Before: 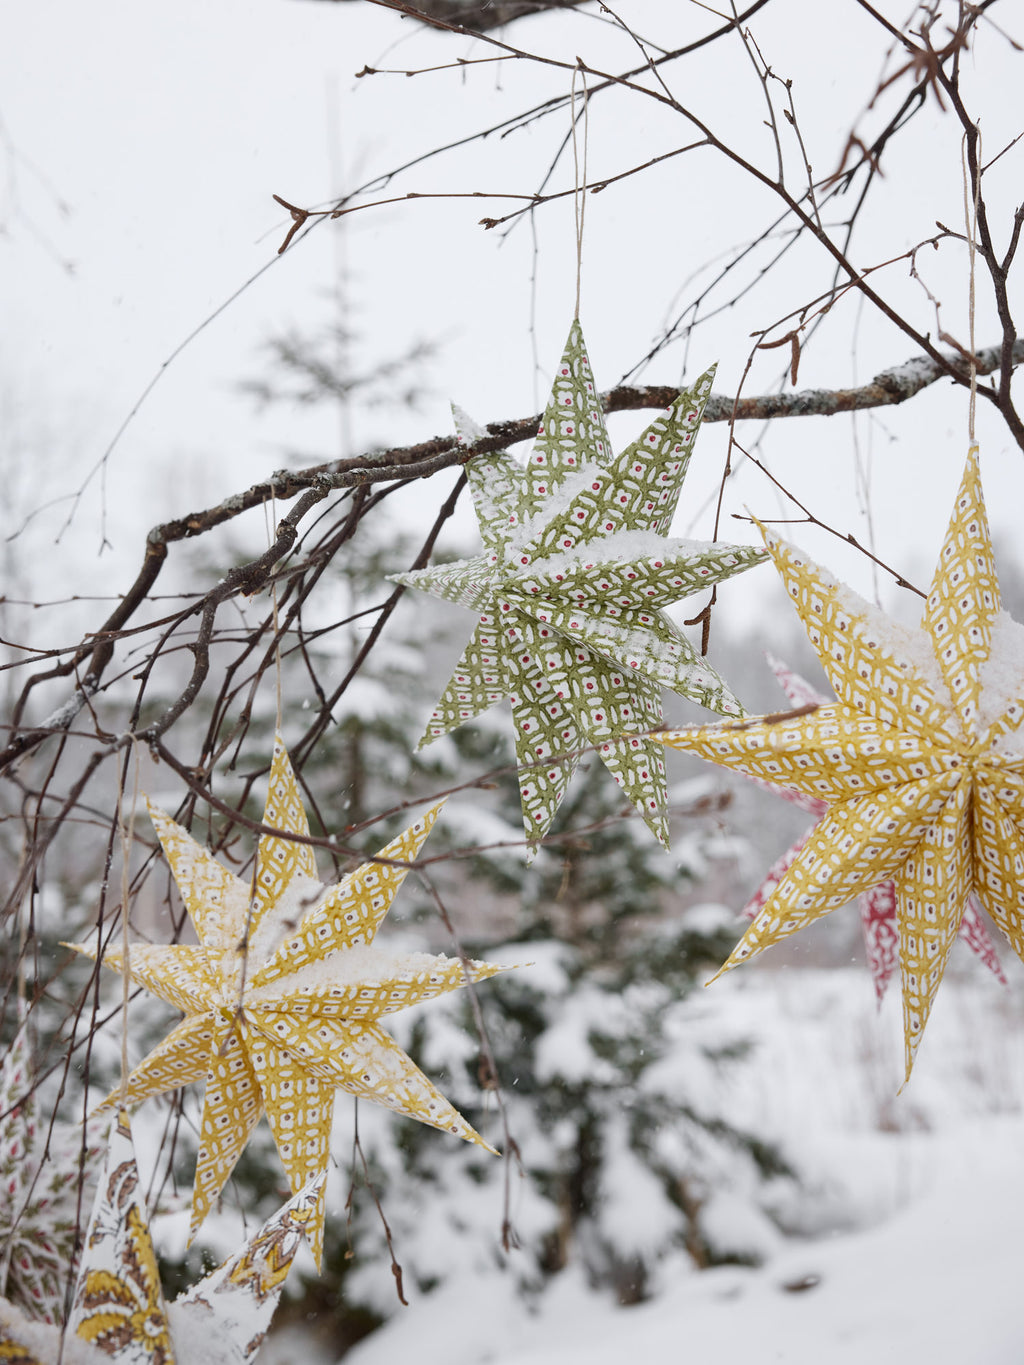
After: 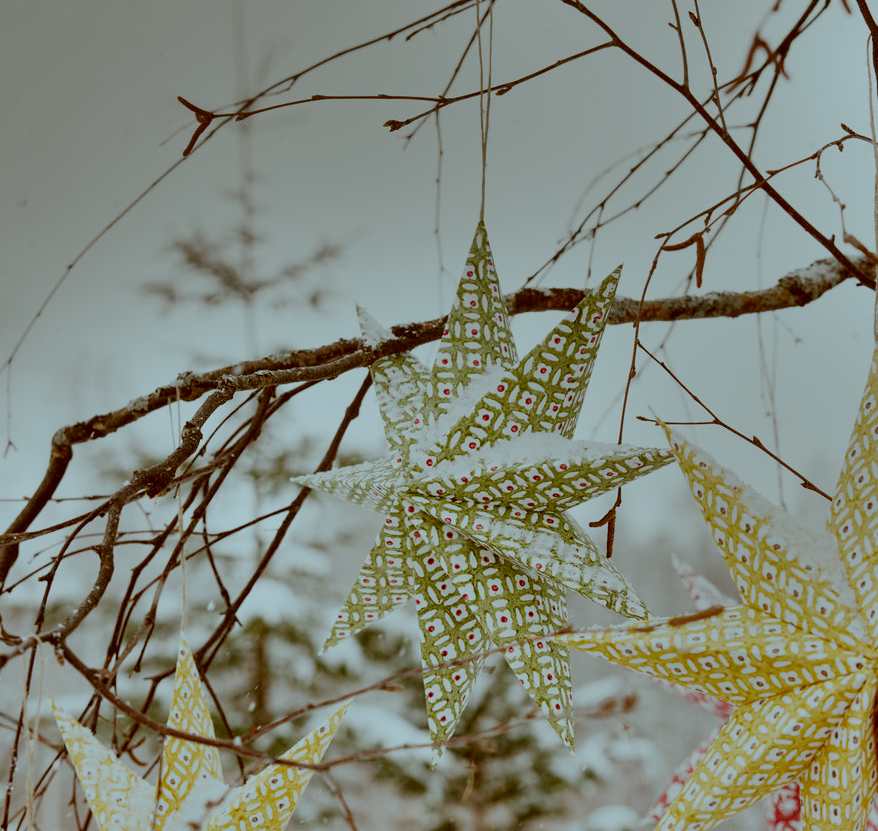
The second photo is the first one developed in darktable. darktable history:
crop and rotate: left 9.357%, top 7.219%, right 4.822%, bottom 31.851%
shadows and highlights: shadows 18.98, highlights -84.35, soften with gaussian
color correction: highlights a* -14.62, highlights b* -16.24, shadows a* 10.17, shadows b* 28.97
filmic rgb: black relative exposure -6.04 EV, white relative exposure 6.94 EV, threshold 3 EV, hardness 2.27, preserve chrominance no, color science v4 (2020), enable highlight reconstruction true
